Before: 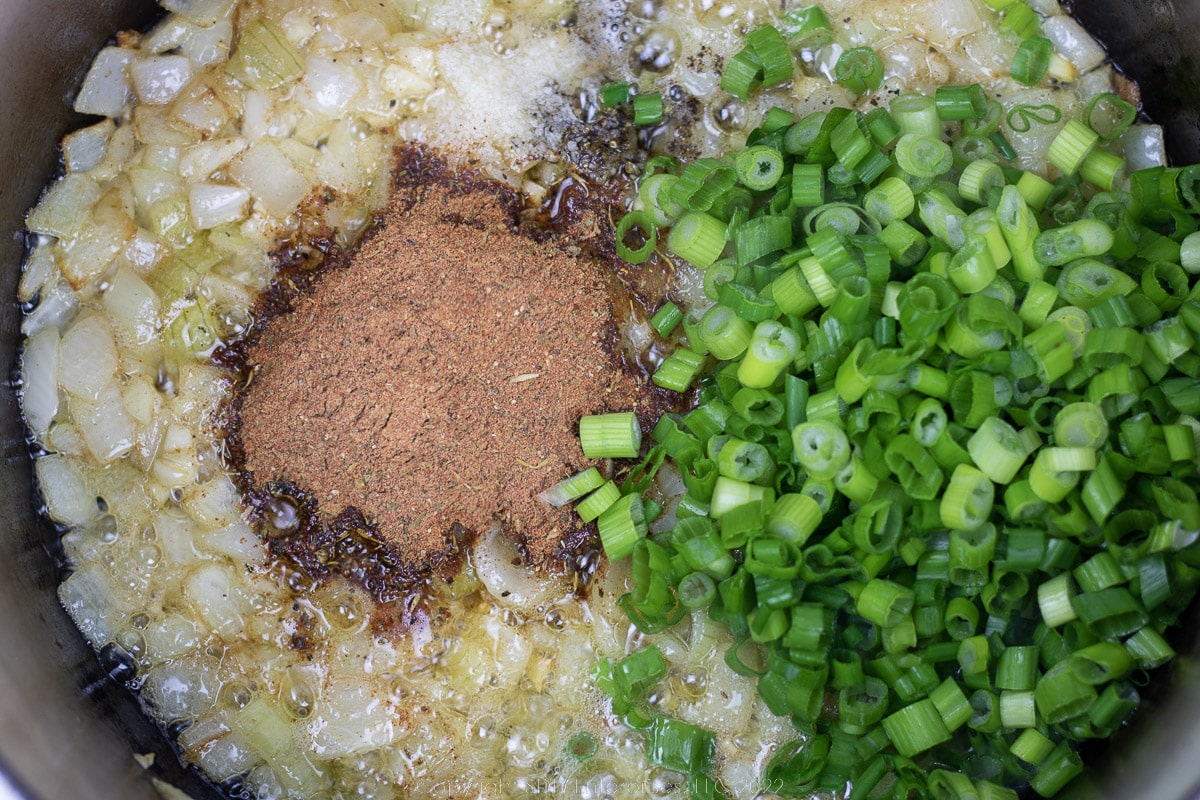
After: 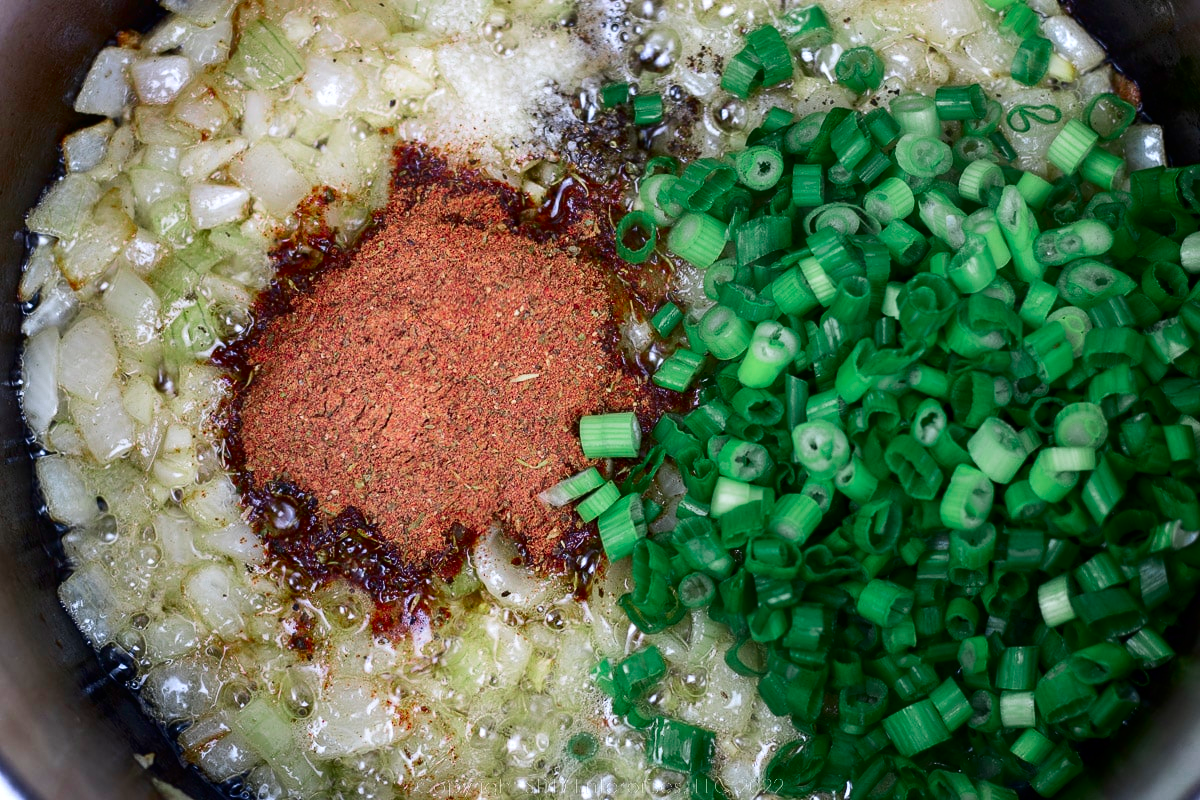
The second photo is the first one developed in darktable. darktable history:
color zones: curves: ch0 [(0, 0.466) (0.128, 0.466) (0.25, 0.5) (0.375, 0.456) (0.5, 0.5) (0.625, 0.5) (0.737, 0.652) (0.875, 0.5)]; ch1 [(0, 0.603) (0.125, 0.618) (0.261, 0.348) (0.372, 0.353) (0.497, 0.363) (0.611, 0.45) (0.731, 0.427) (0.875, 0.518) (0.998, 0.652)]; ch2 [(0, 0.559) (0.125, 0.451) (0.253, 0.564) (0.37, 0.578) (0.5, 0.466) (0.625, 0.471) (0.731, 0.471) (0.88, 0.485)]
contrast brightness saturation: contrast 0.191, brightness -0.11, saturation 0.213
